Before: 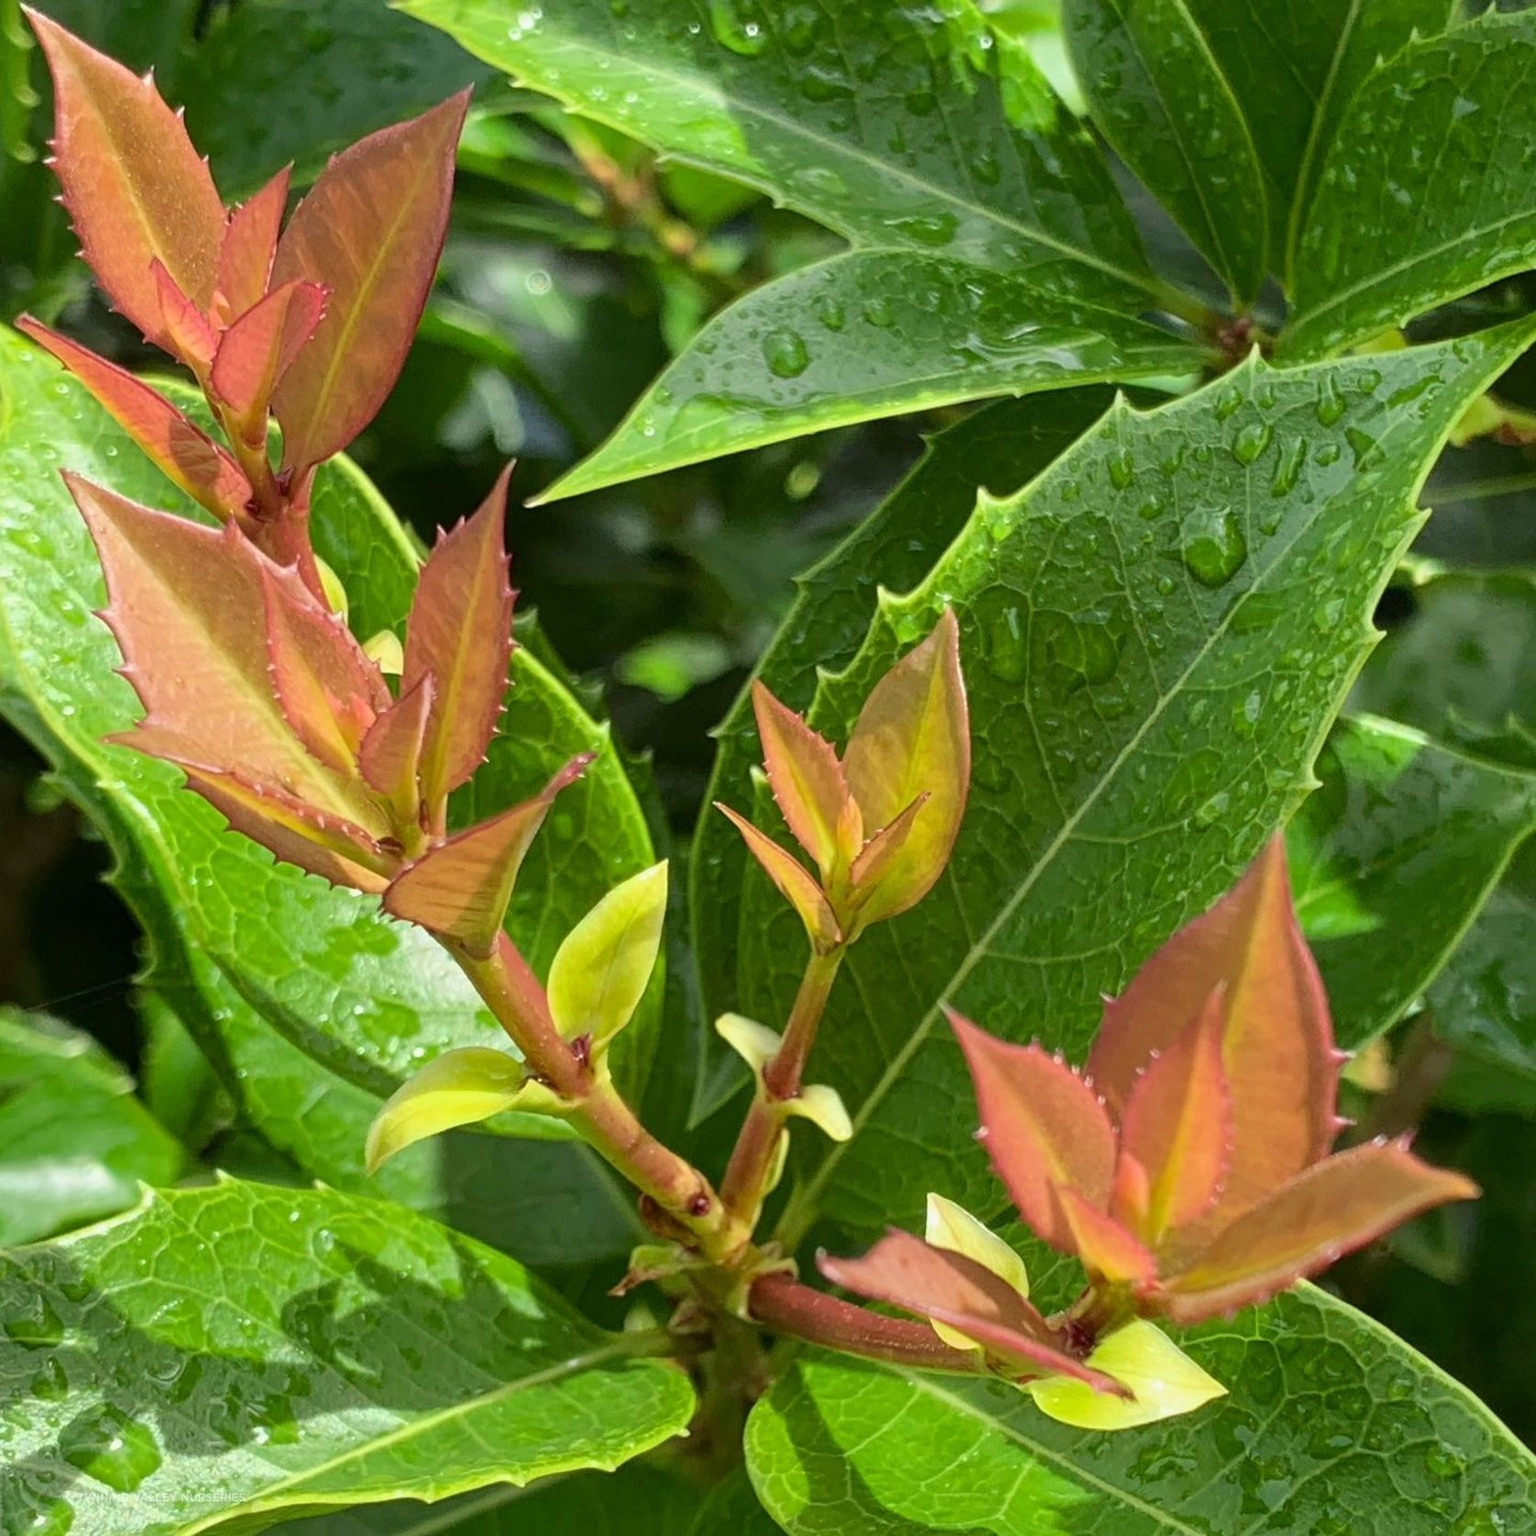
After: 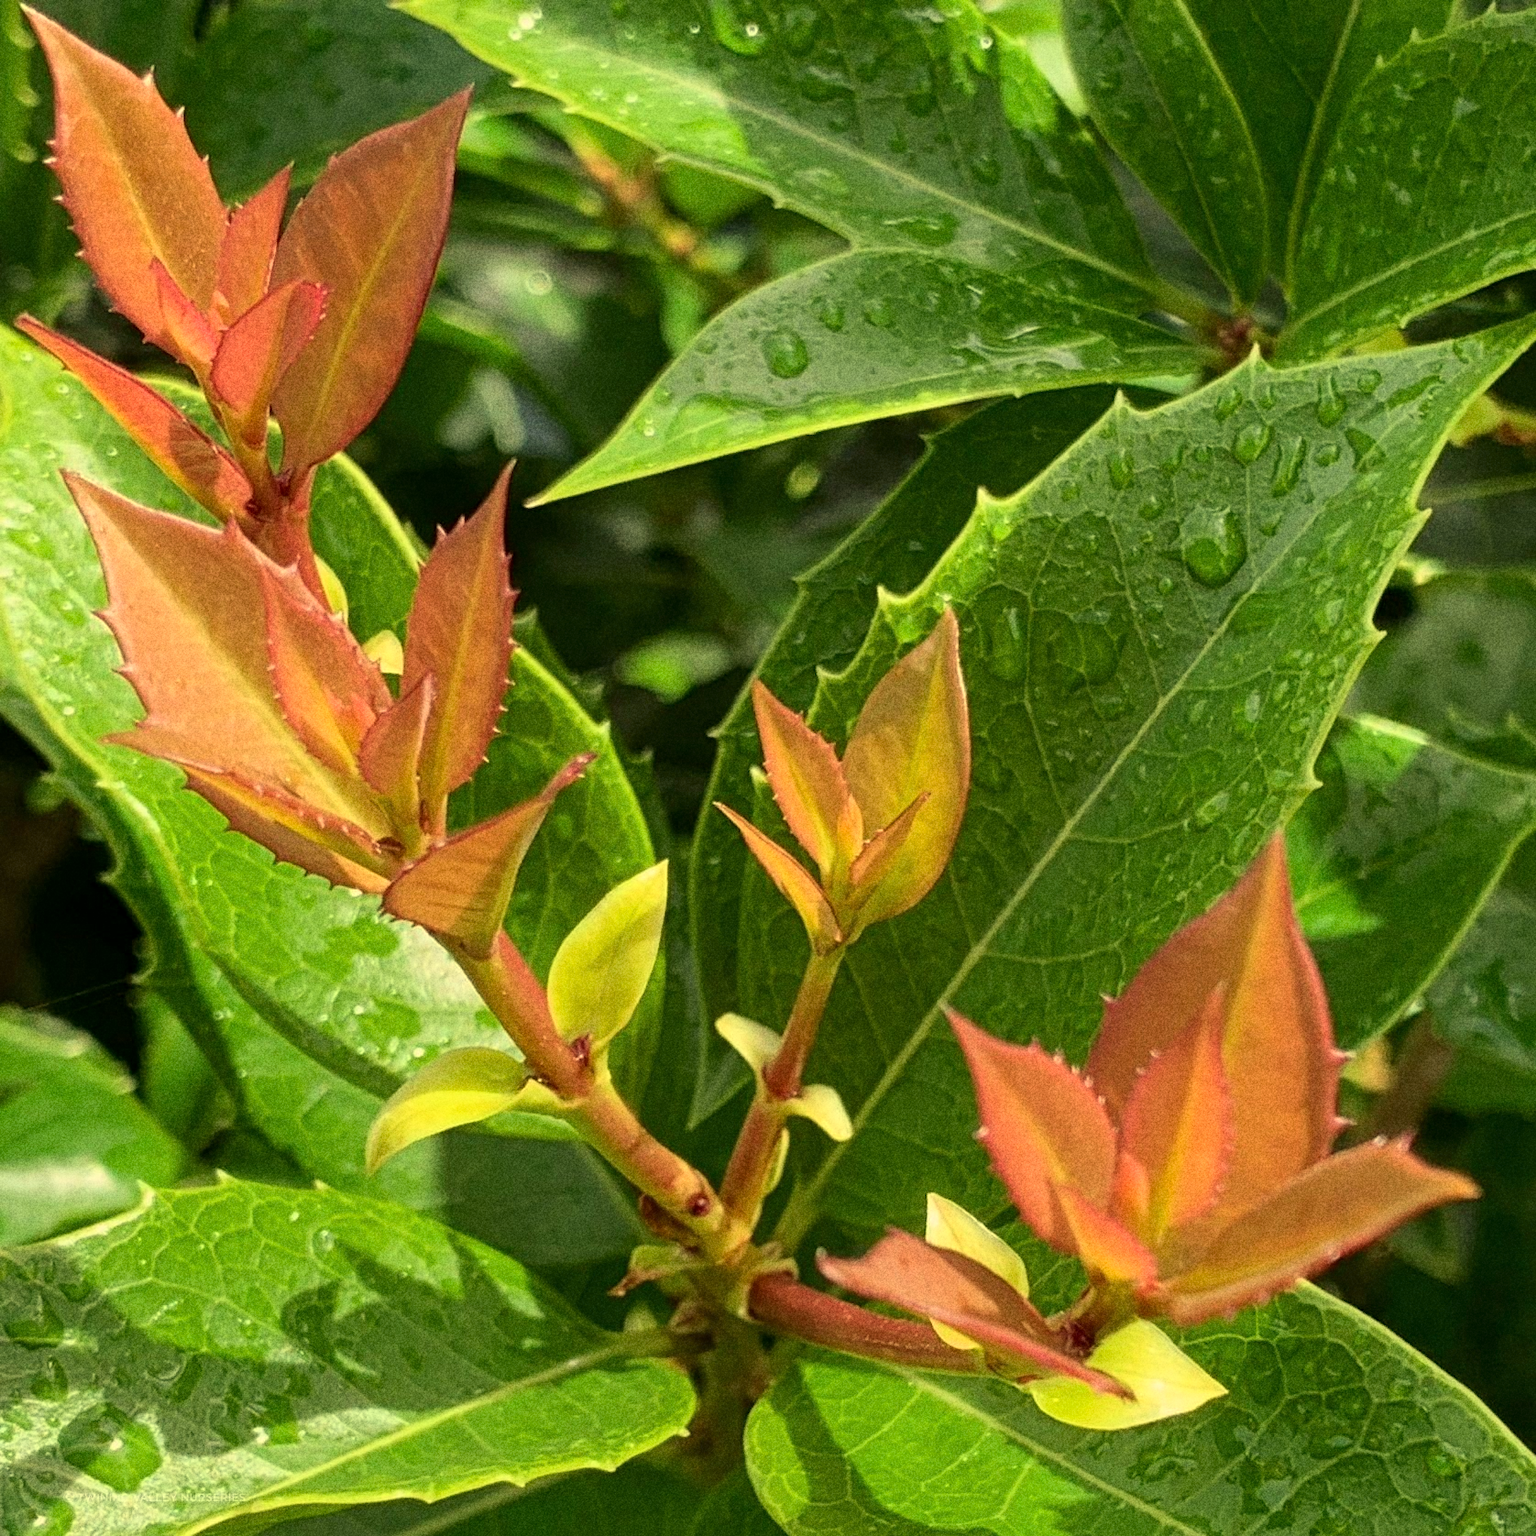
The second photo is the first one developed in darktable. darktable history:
color balance: mode lift, gamma, gain (sRGB), lift [0.97, 1, 1, 1], gamma [1.03, 1, 1, 1]
grain: coarseness 9.61 ISO, strength 35.62%
white balance: red 1.08, blue 0.791
